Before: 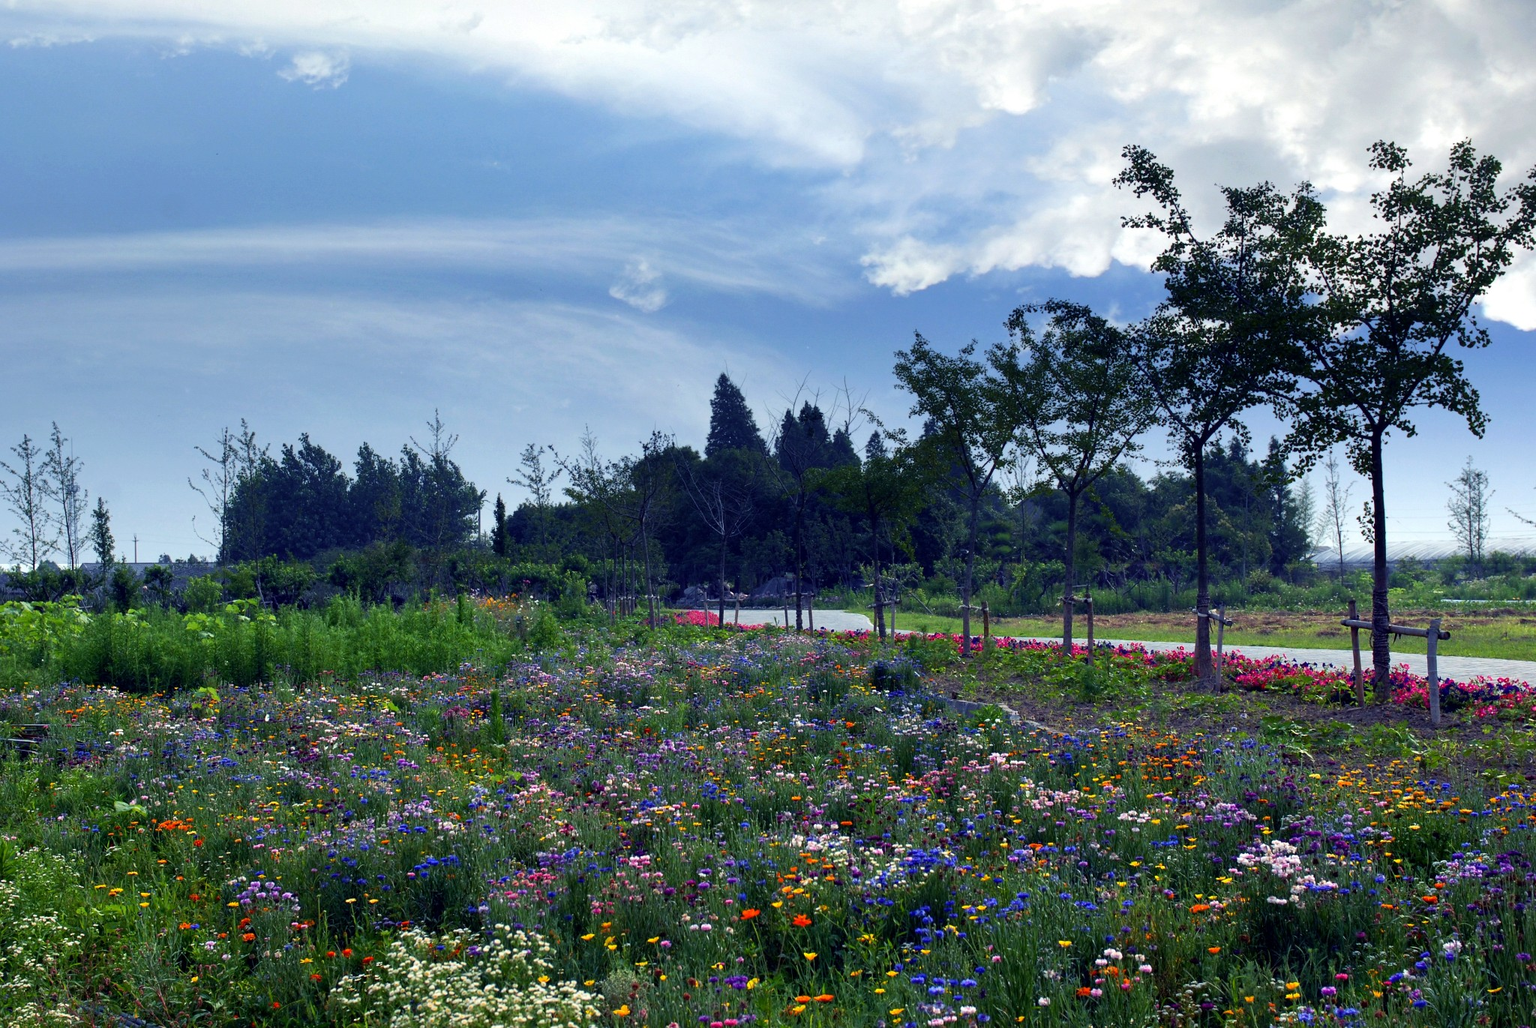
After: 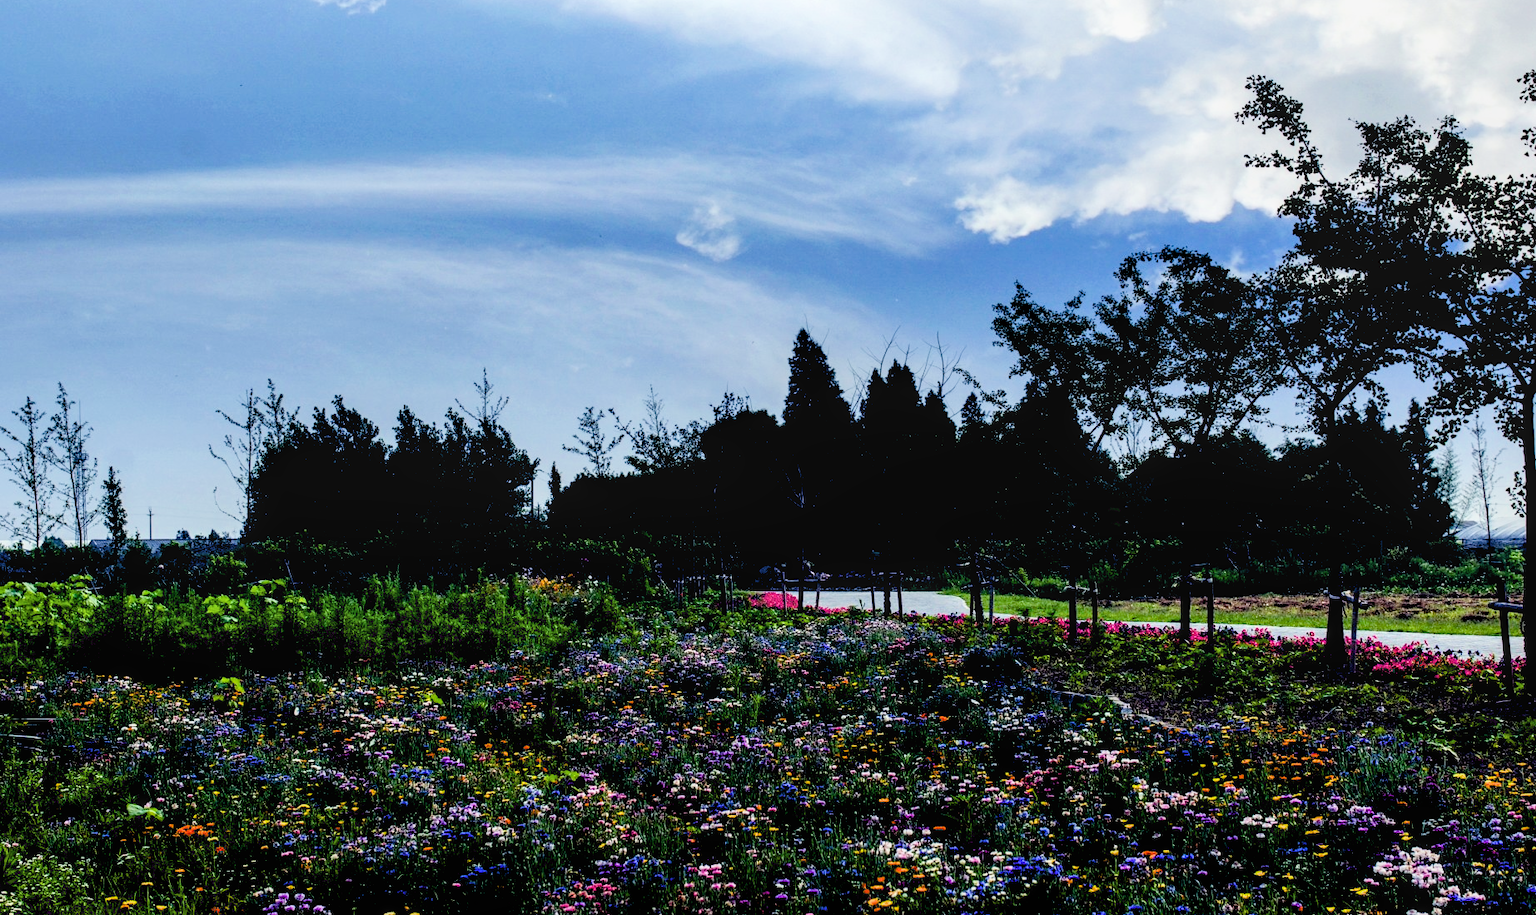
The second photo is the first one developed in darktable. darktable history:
tone equalizer: -8 EV -0.445 EV, -7 EV -0.391 EV, -6 EV -0.351 EV, -5 EV -0.185 EV, -3 EV 0.257 EV, -2 EV 0.314 EV, -1 EV 0.377 EV, +0 EV 0.416 EV, mask exposure compensation -0.499 EV
crop: top 7.548%, right 9.874%, bottom 12.07%
local contrast: on, module defaults
filmic rgb: black relative exposure -16 EV, white relative exposure 6.3 EV, hardness 5.04, contrast 1.342
exposure: black level correction 0.057, compensate highlight preservation false
